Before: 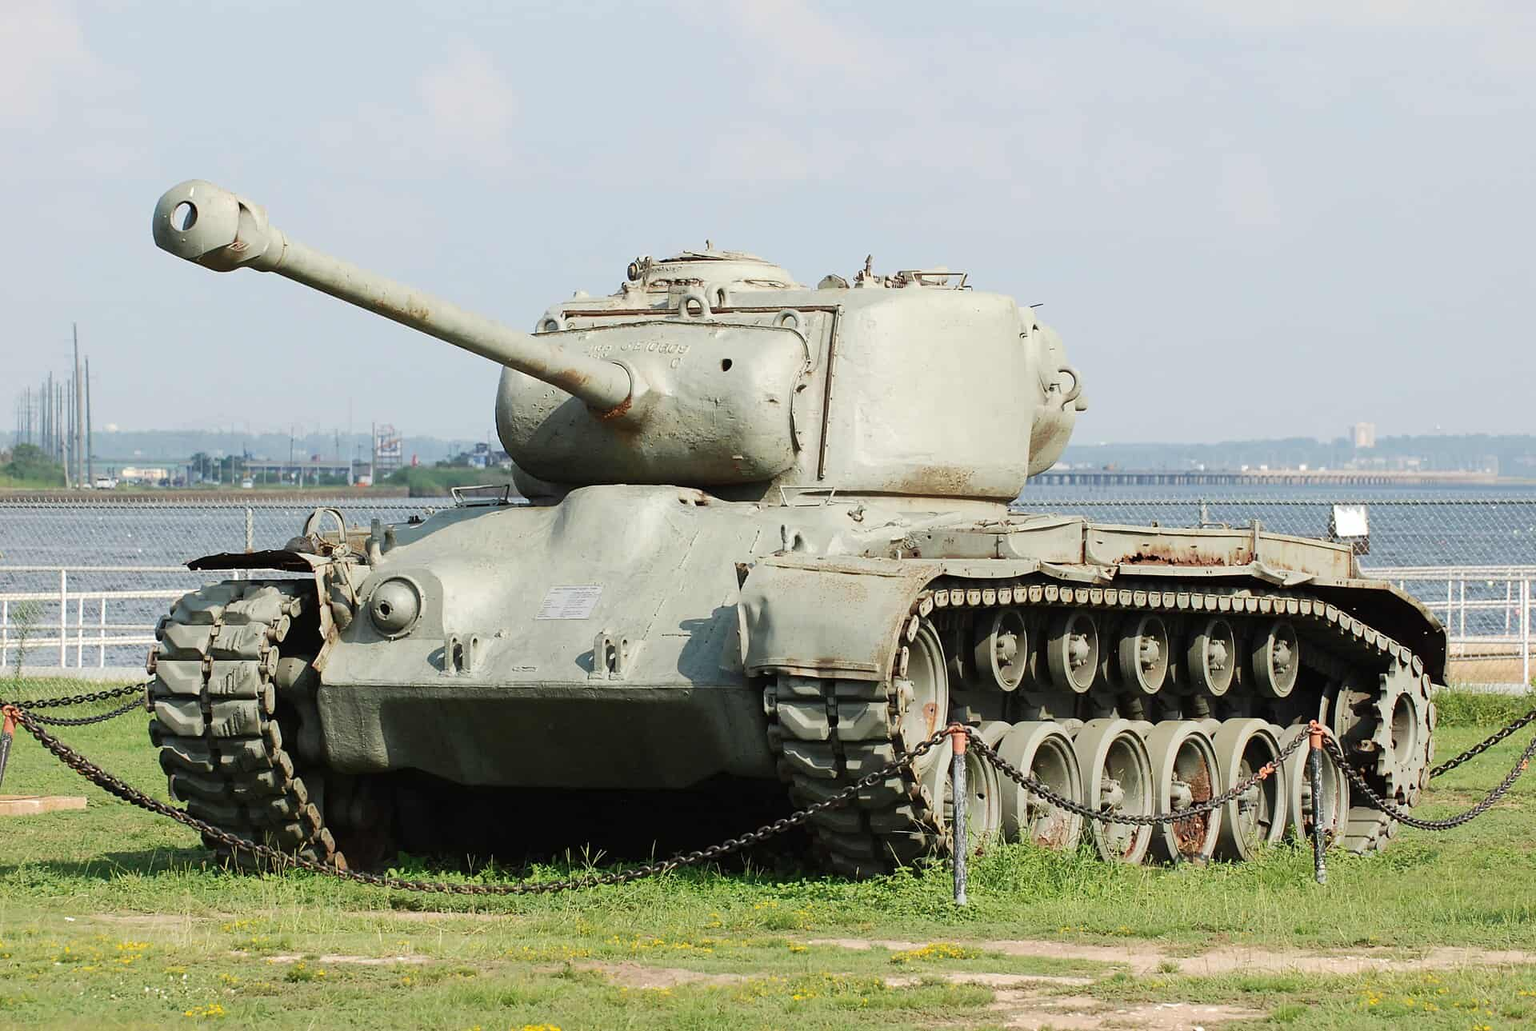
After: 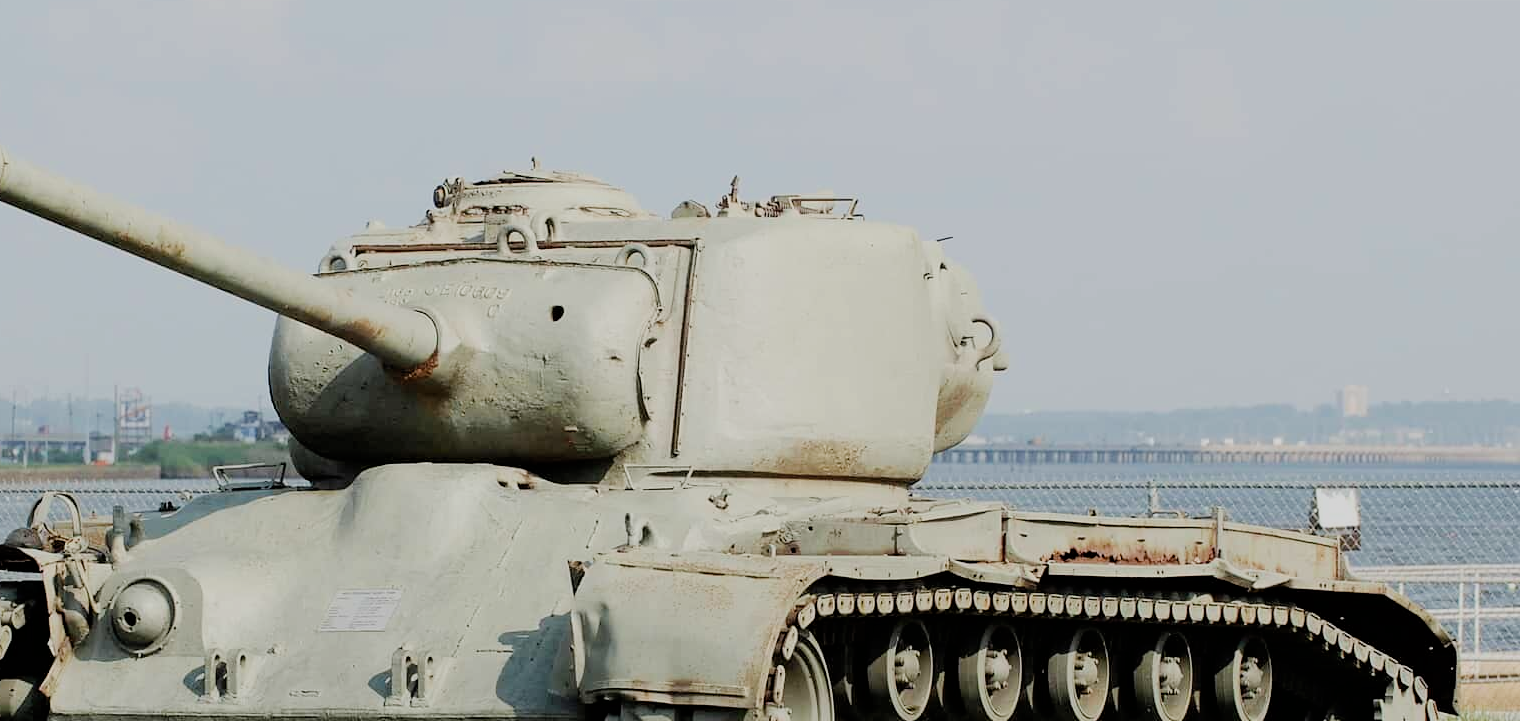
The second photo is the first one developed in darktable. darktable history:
crop: left 18.294%, top 11.126%, right 2.532%, bottom 32.91%
filmic rgb: black relative exposure -7.65 EV, white relative exposure 4.56 EV, threshold 5.94 EV, hardness 3.61, enable highlight reconstruction true
